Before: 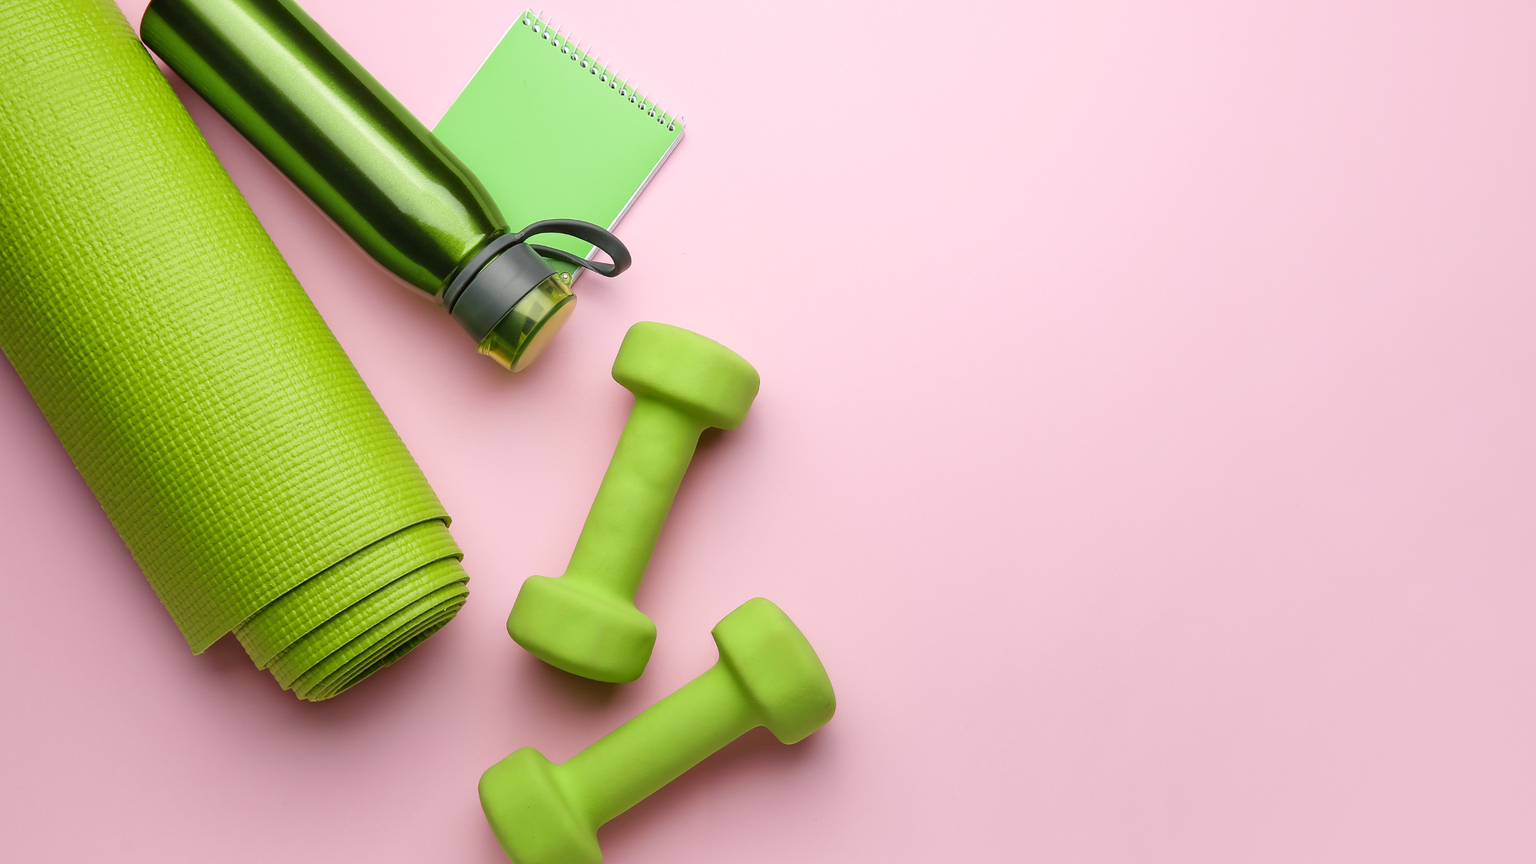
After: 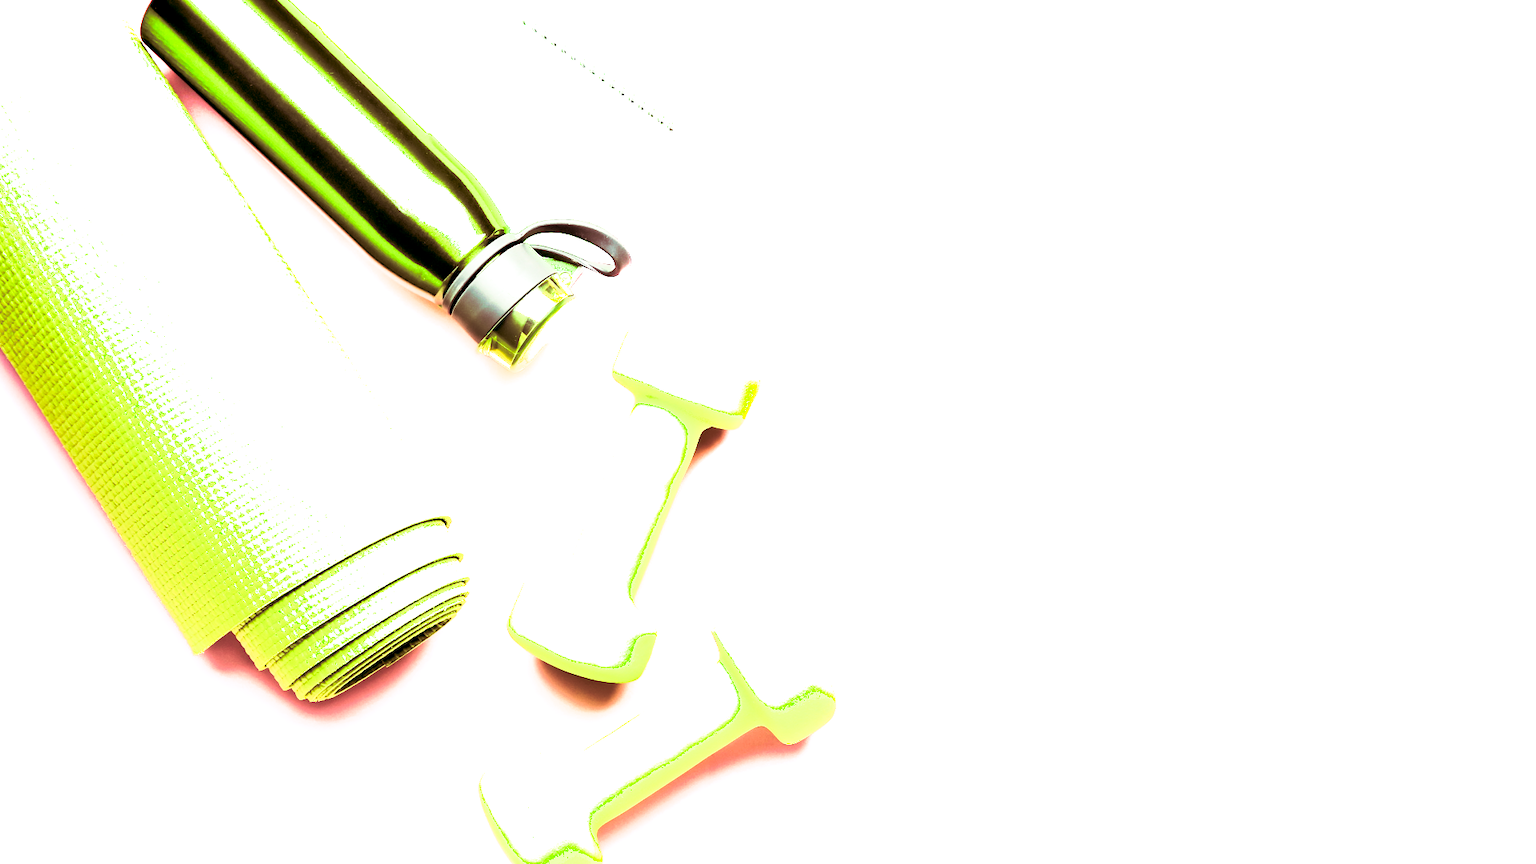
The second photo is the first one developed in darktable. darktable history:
shadows and highlights: shadows -62.32, white point adjustment -5.22, highlights 61.59
exposure: black level correction 0.005, exposure 2.084 EV, compensate highlight preservation false
split-toning: compress 20%
contrast brightness saturation: brightness -0.02, saturation 0.35
